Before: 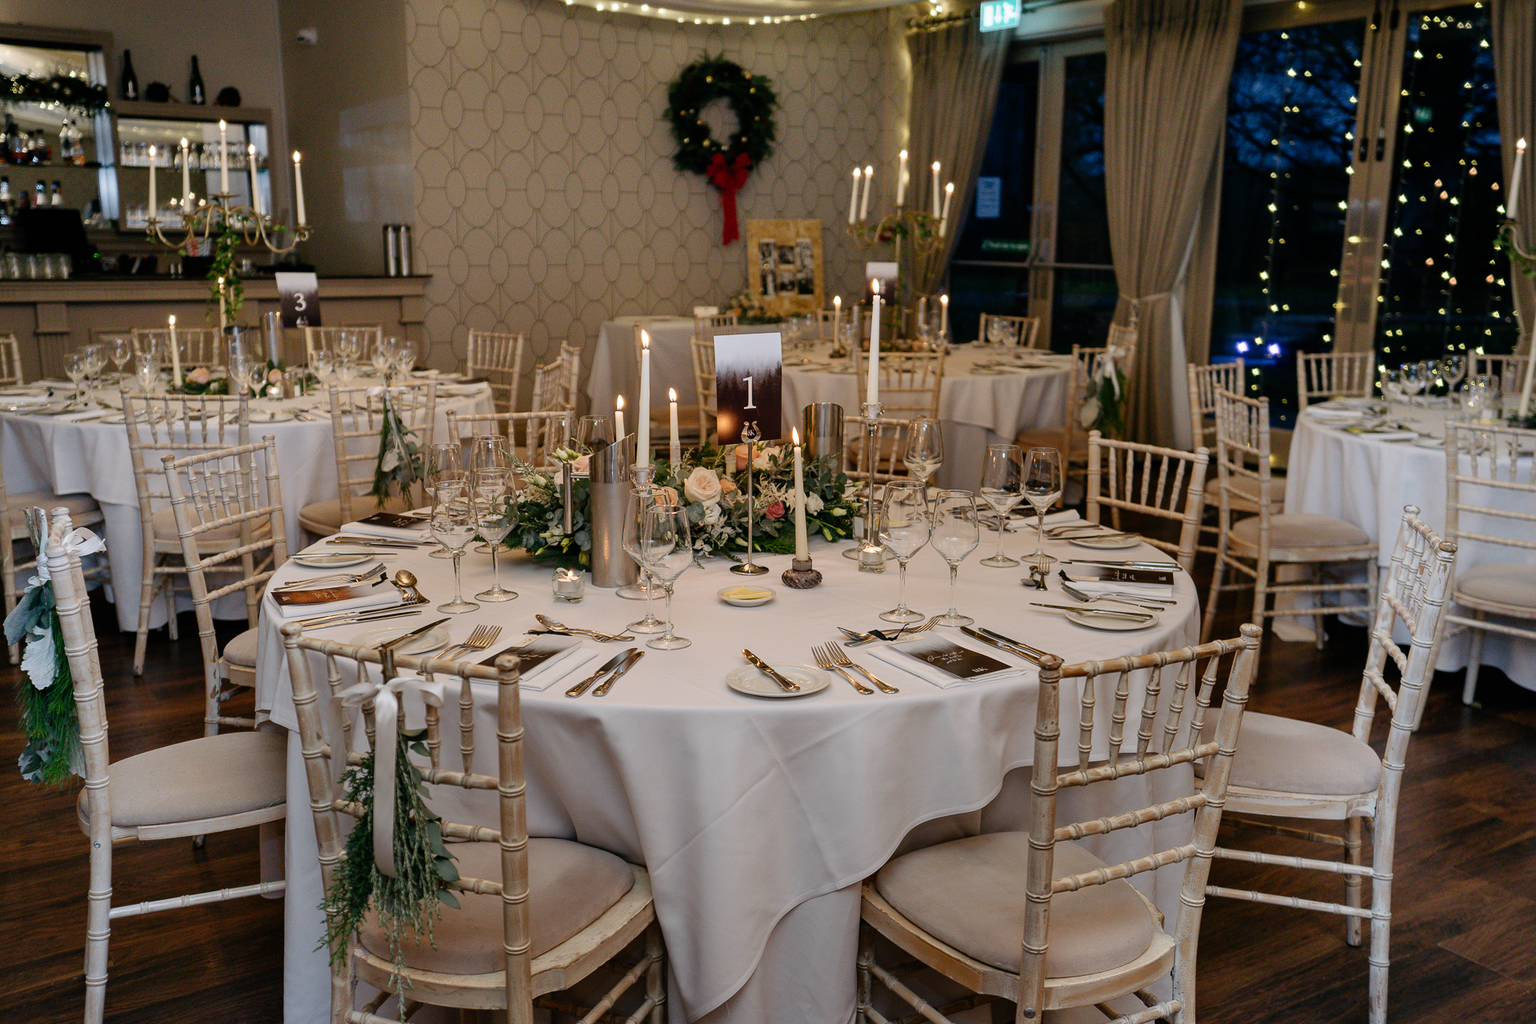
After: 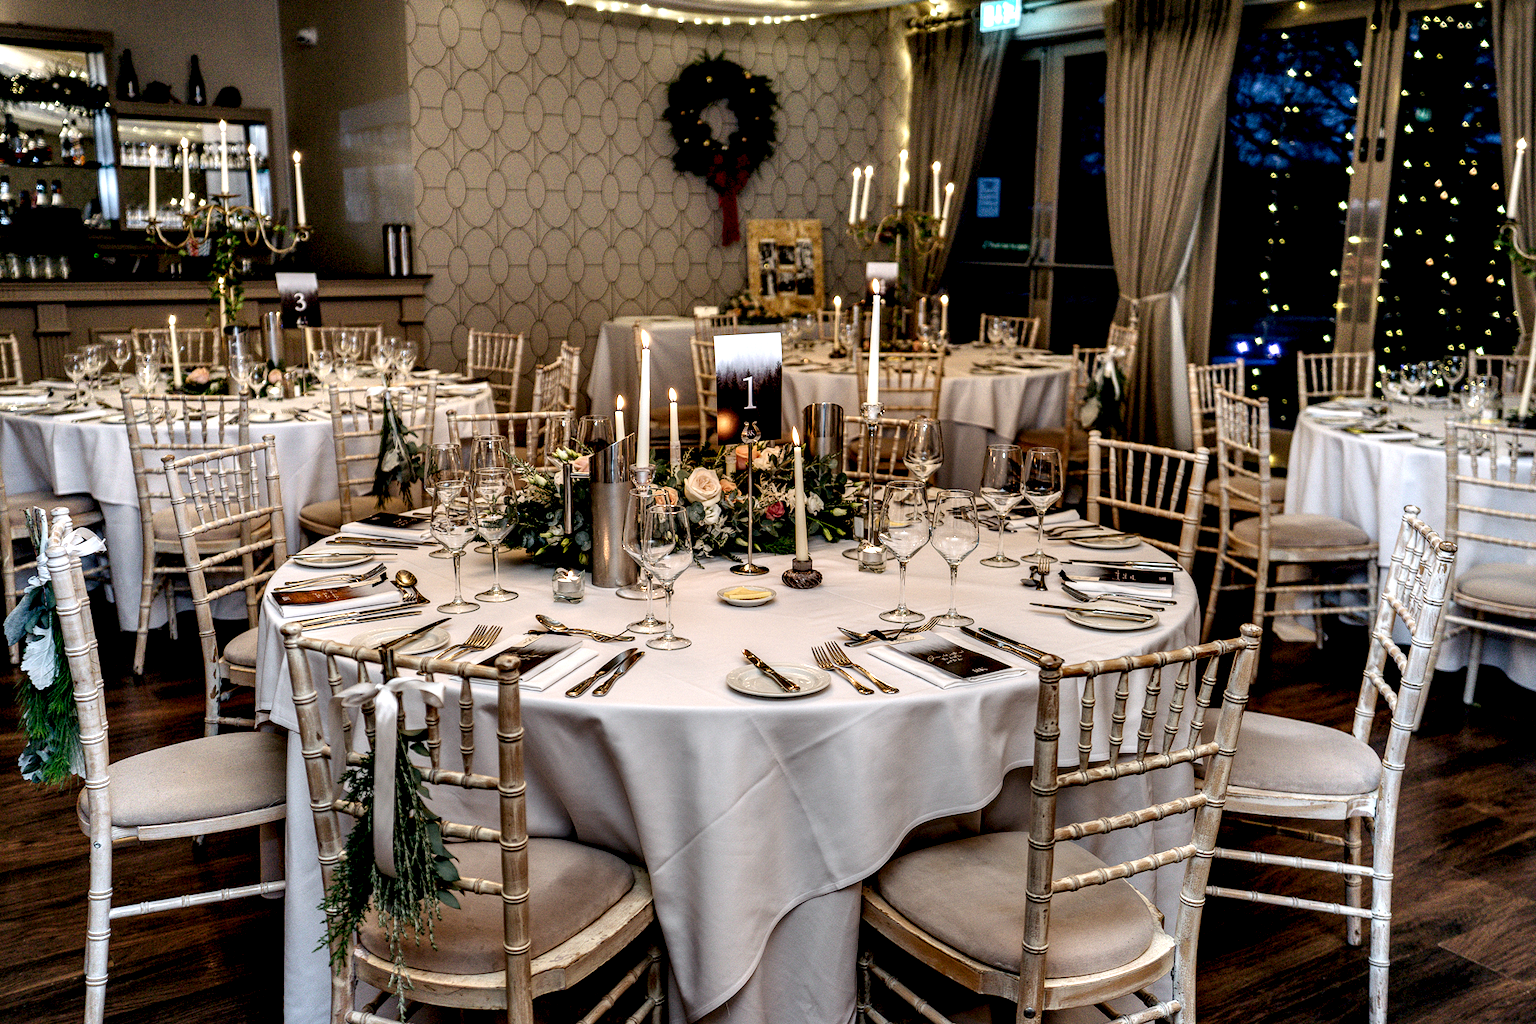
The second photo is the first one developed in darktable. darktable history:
contrast equalizer: octaves 7, y [[0.6 ×6], [0.55 ×6], [0 ×6], [0 ×6], [0 ×6]]
local contrast: detail 160%
